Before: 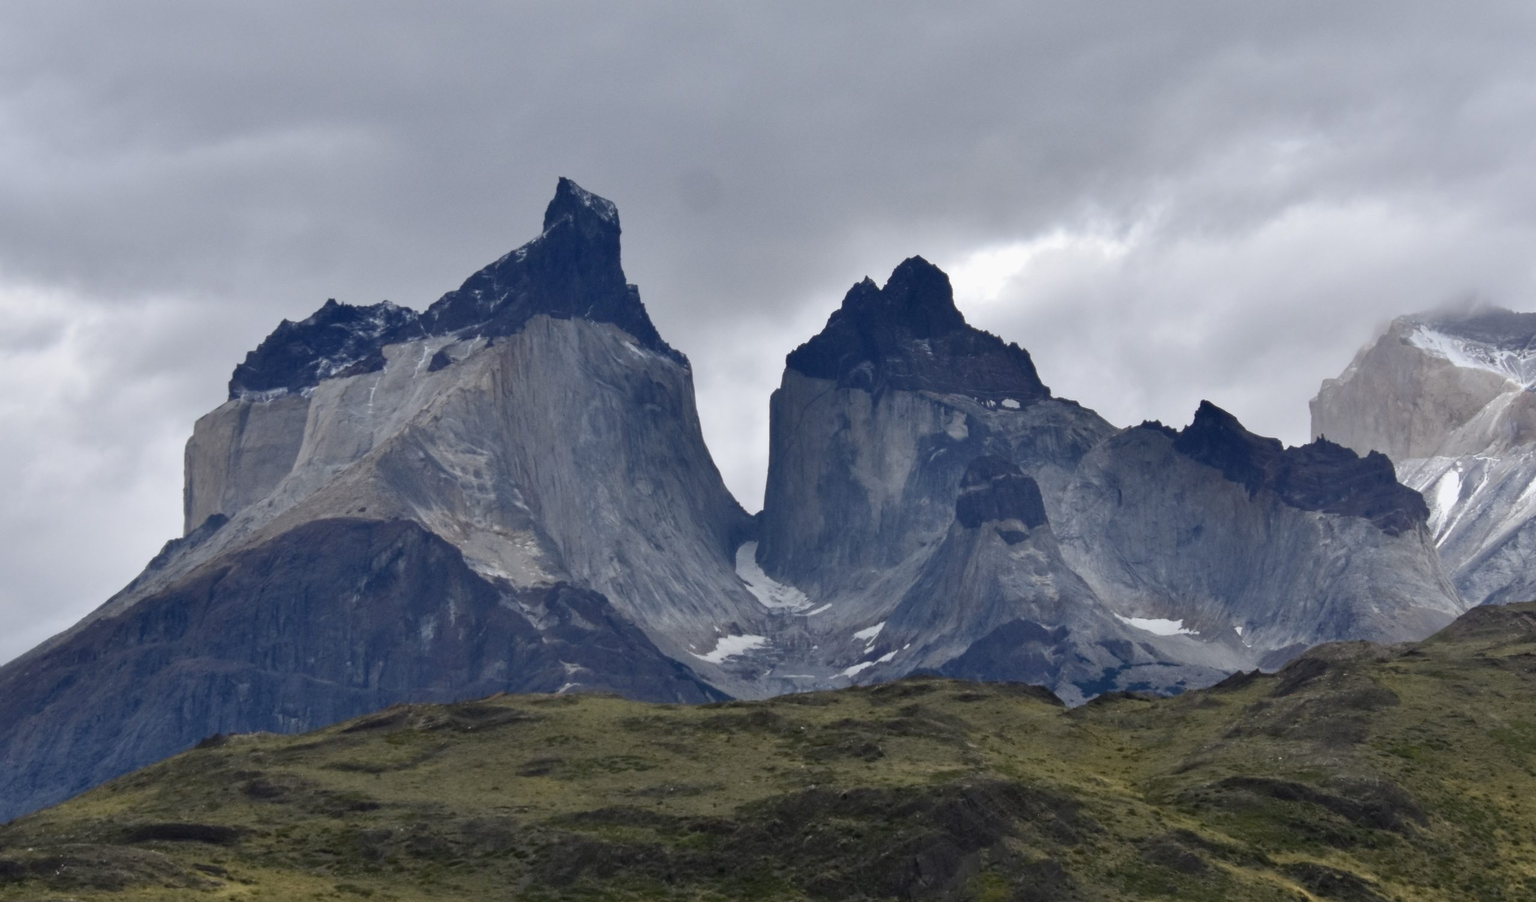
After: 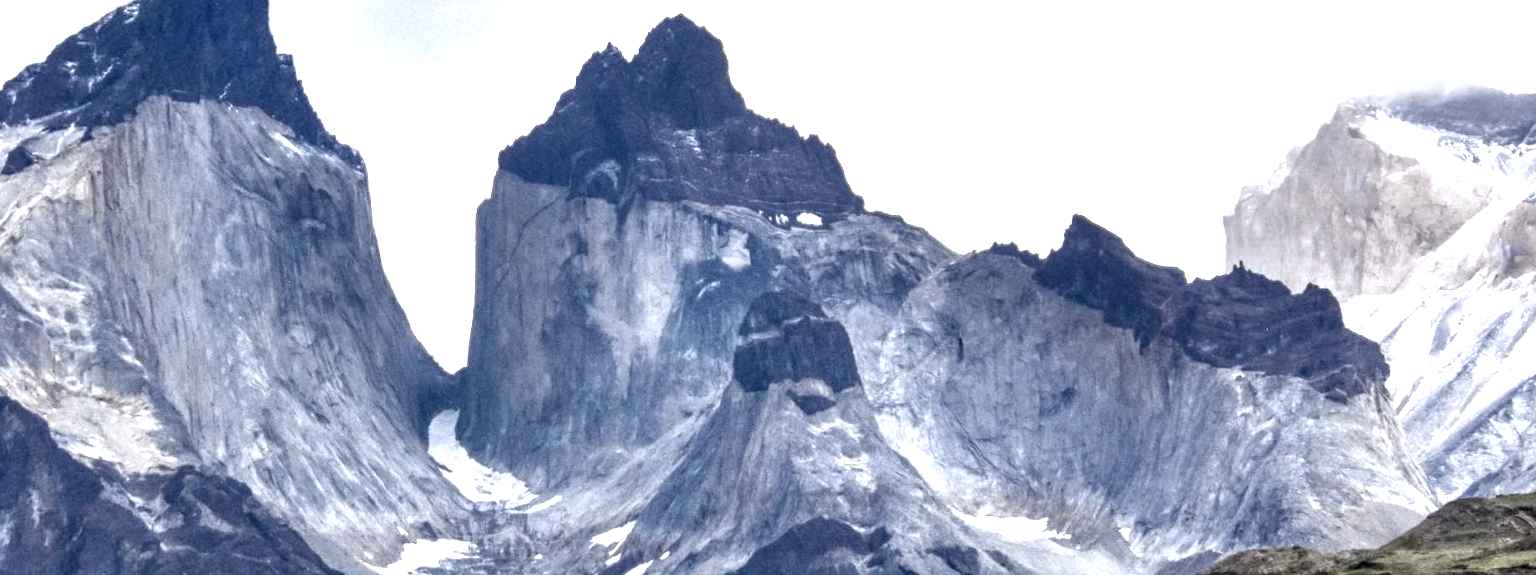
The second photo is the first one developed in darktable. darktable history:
crop and rotate: left 27.778%, top 27.249%, bottom 26.67%
local contrast: highlights 77%, shadows 56%, detail 174%, midtone range 0.43
exposure: black level correction 0, exposure 1.103 EV, compensate exposure bias true, compensate highlight preservation false
tone equalizer: -8 EV -0.385 EV, -7 EV -0.395 EV, -6 EV -0.353 EV, -5 EV -0.225 EV, -3 EV 0.2 EV, -2 EV 0.304 EV, -1 EV 0.391 EV, +0 EV 0.415 EV, edges refinement/feathering 500, mask exposure compensation -1.57 EV, preserve details no
